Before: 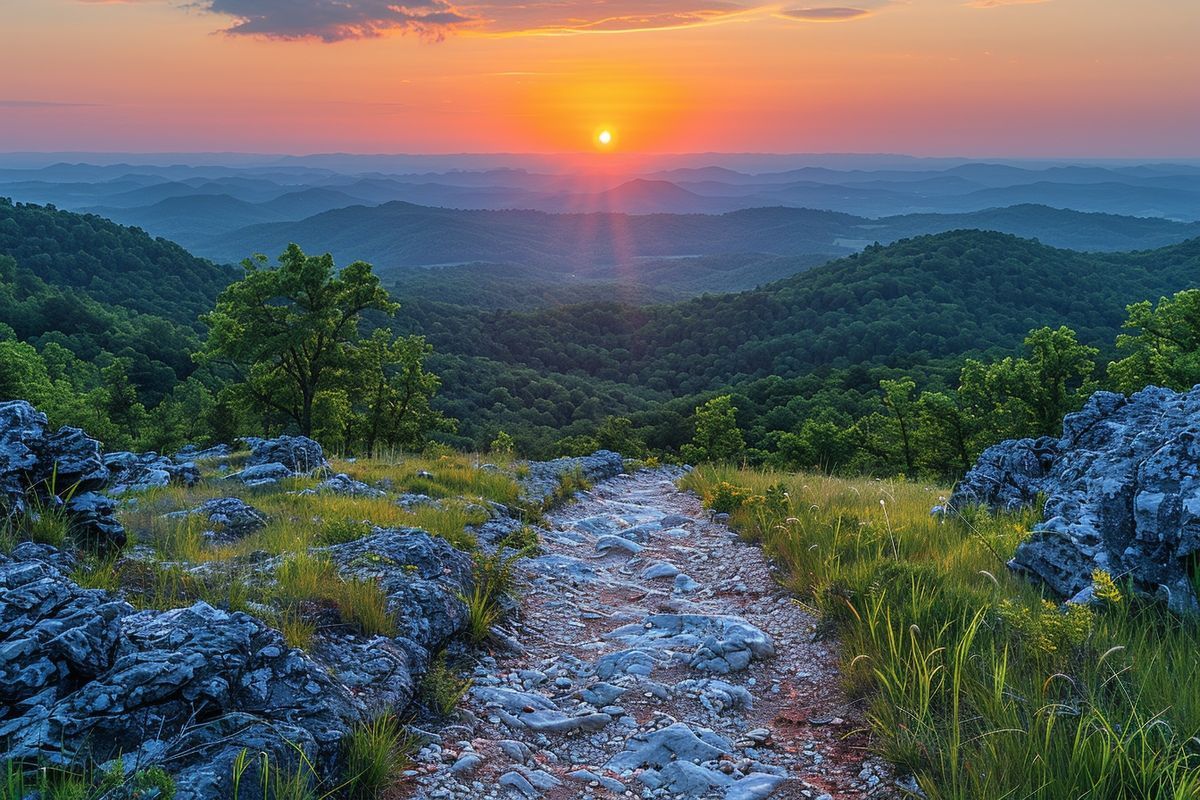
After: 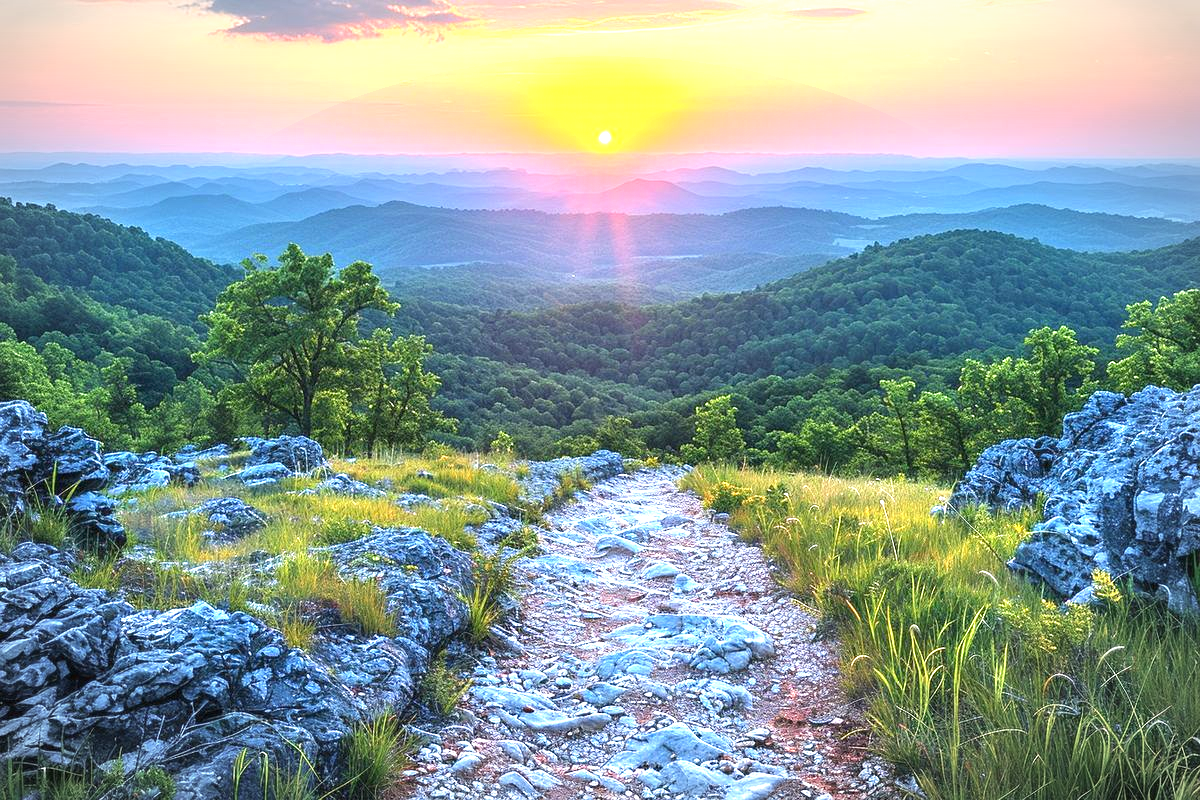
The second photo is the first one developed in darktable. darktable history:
exposure: black level correction 0, exposure 1.708 EV, compensate highlight preservation false
vignetting: fall-off start 86.07%, automatic ratio true, unbound false
